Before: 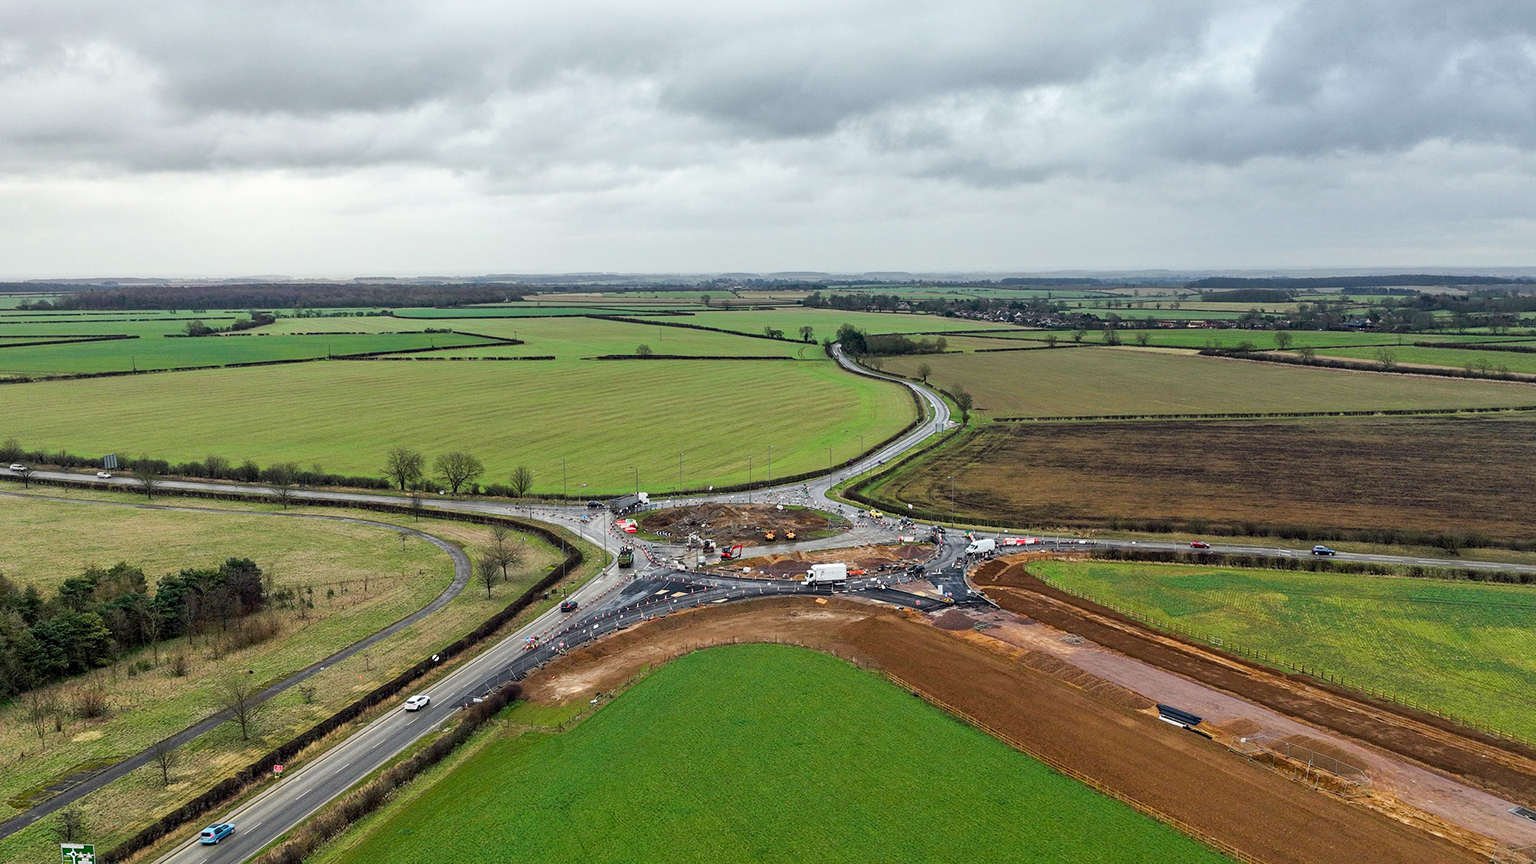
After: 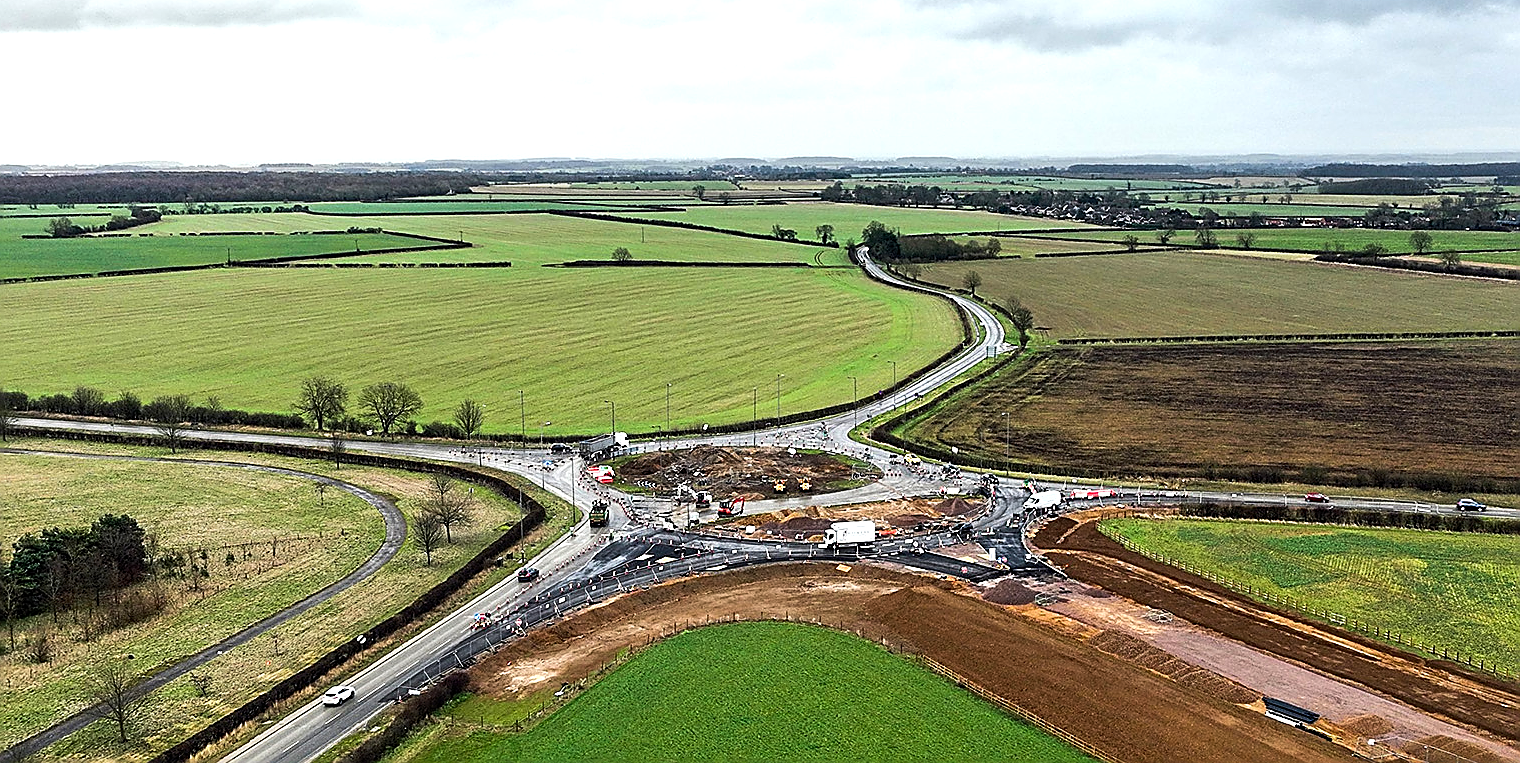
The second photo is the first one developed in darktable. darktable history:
sharpen: radius 1.4, amount 1.237, threshold 0.68
crop: left 9.583%, top 16.971%, right 11.217%, bottom 12.367%
tone equalizer: -8 EV -0.716 EV, -7 EV -0.667 EV, -6 EV -0.632 EV, -5 EV -0.368 EV, -3 EV 0.397 EV, -2 EV 0.6 EV, -1 EV 0.682 EV, +0 EV 0.769 EV, edges refinement/feathering 500, mask exposure compensation -1.57 EV, preserve details no
